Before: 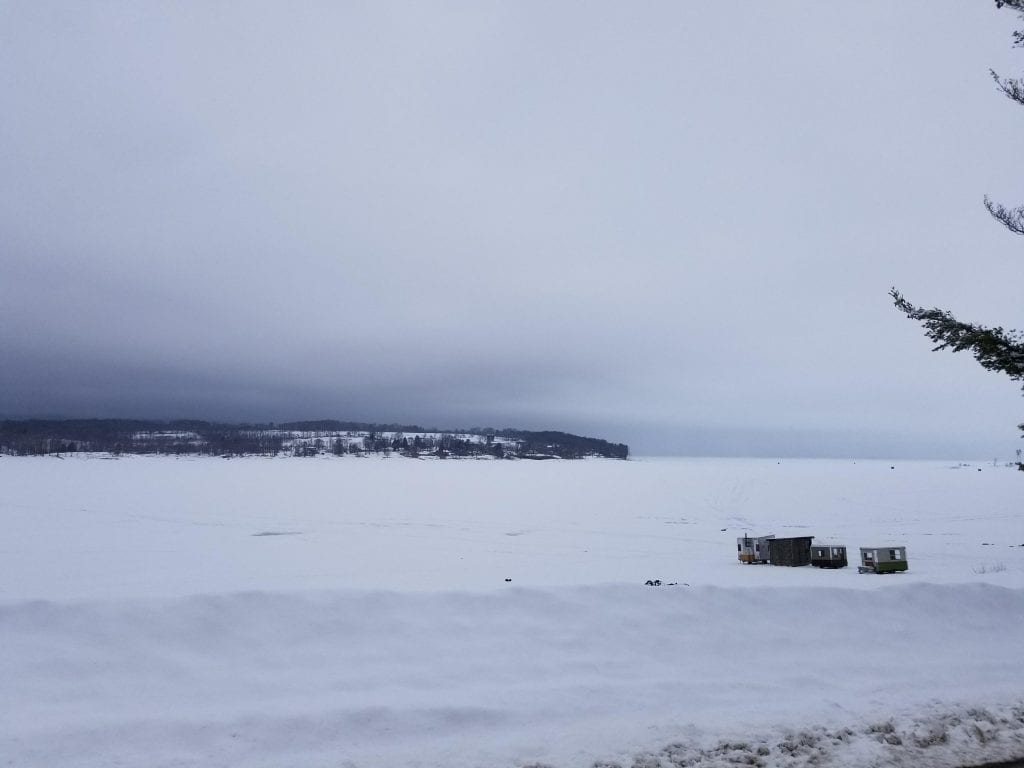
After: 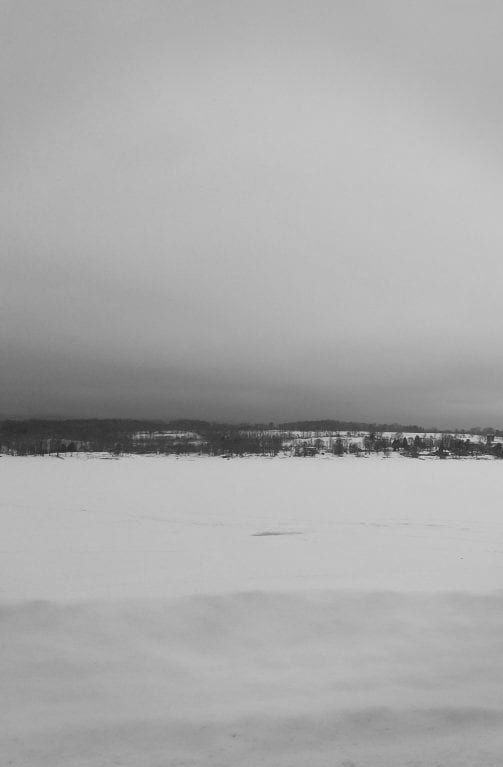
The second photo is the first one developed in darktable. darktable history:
color calibration: output gray [0.18, 0.41, 0.41, 0], gray › normalize channels true, illuminant same as pipeline (D50), adaptation XYZ, x 0.346, y 0.359, gamut compression 0
crop and rotate: left 0%, top 0%, right 50.845%
vignetting: fall-off start 91%, fall-off radius 39.39%, brightness -0.182, saturation -0.3, width/height ratio 1.219, shape 1.3, dithering 8-bit output, unbound false
